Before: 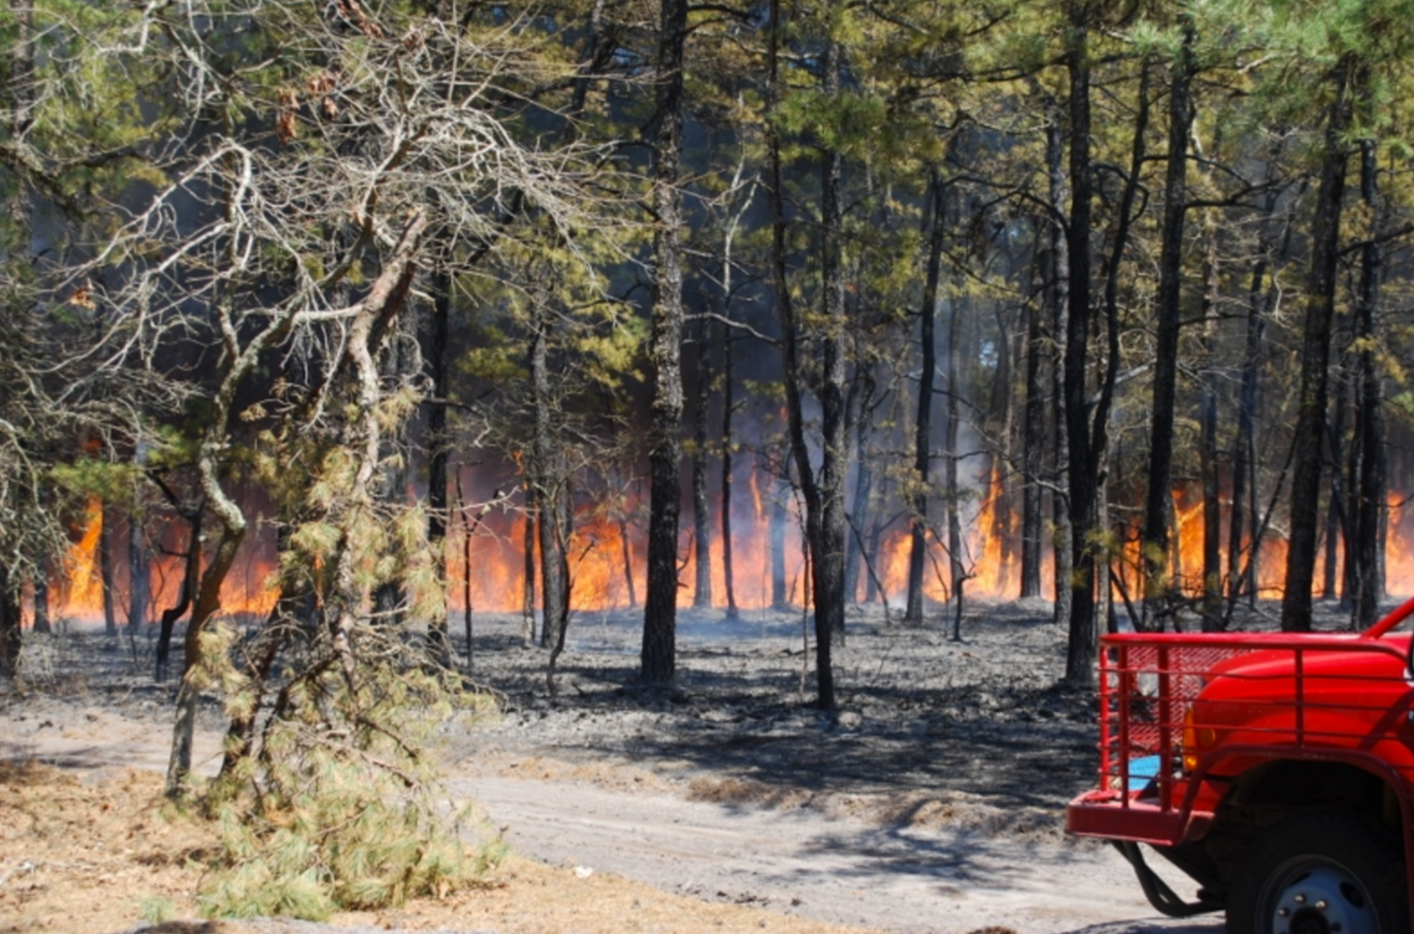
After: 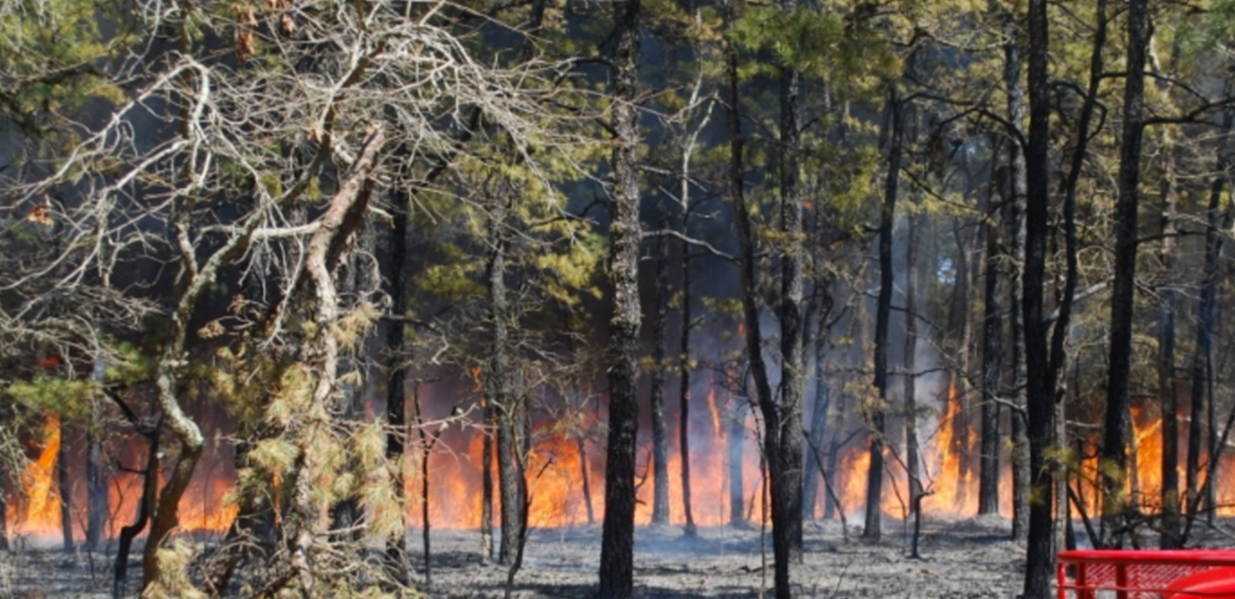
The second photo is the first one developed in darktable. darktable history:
crop: left 3.026%, top 8.949%, right 9.608%, bottom 26.828%
